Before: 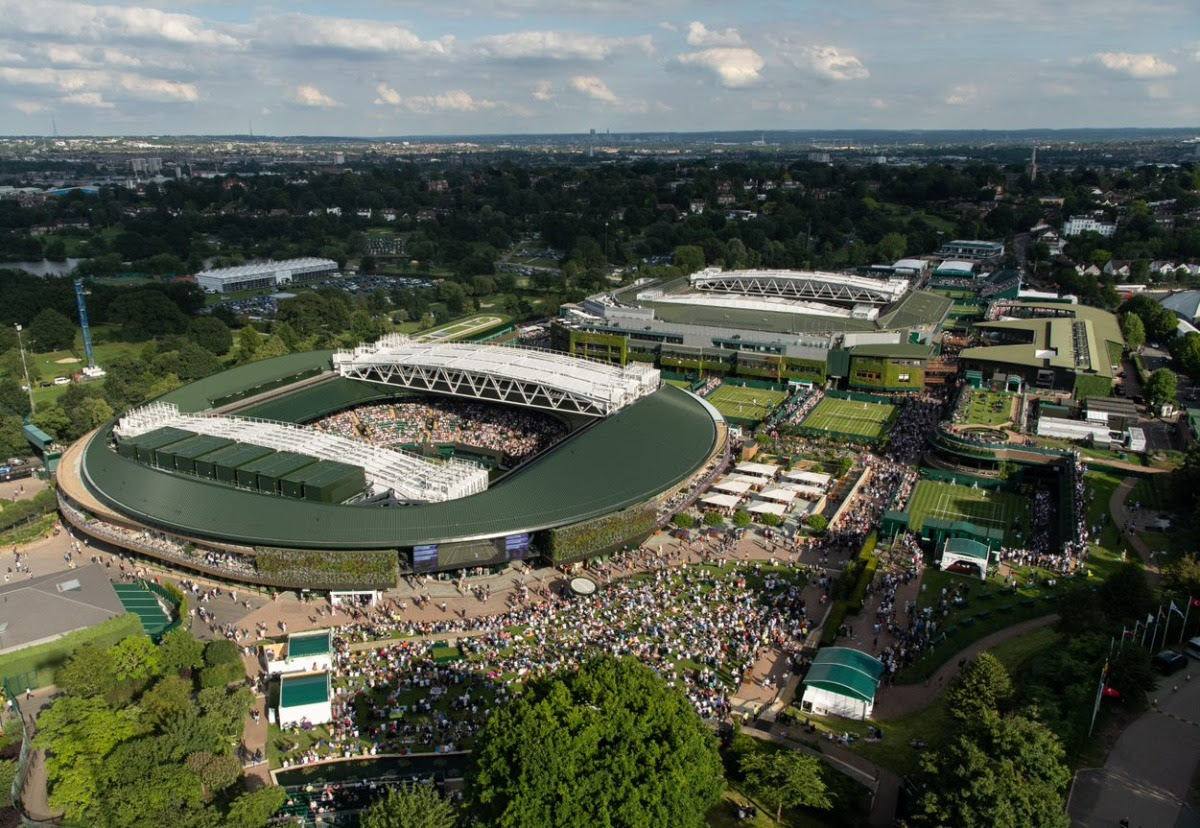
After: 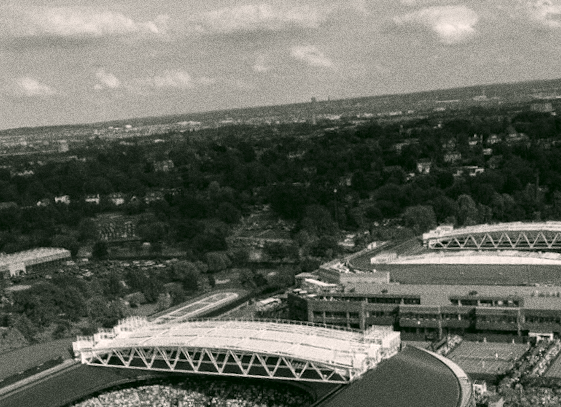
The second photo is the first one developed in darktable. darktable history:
rgb levels: preserve colors max RGB
color correction: highlights a* 4.02, highlights b* 4.98, shadows a* -7.55, shadows b* 4.98
crop: left 19.556%, right 30.401%, bottom 46.458%
white balance: red 0.948, green 1.02, blue 1.176
rotate and perspective: rotation -4.57°, crop left 0.054, crop right 0.944, crop top 0.087, crop bottom 0.914
contrast brightness saturation: saturation -1
grain: coarseness 0.09 ISO, strength 40%
